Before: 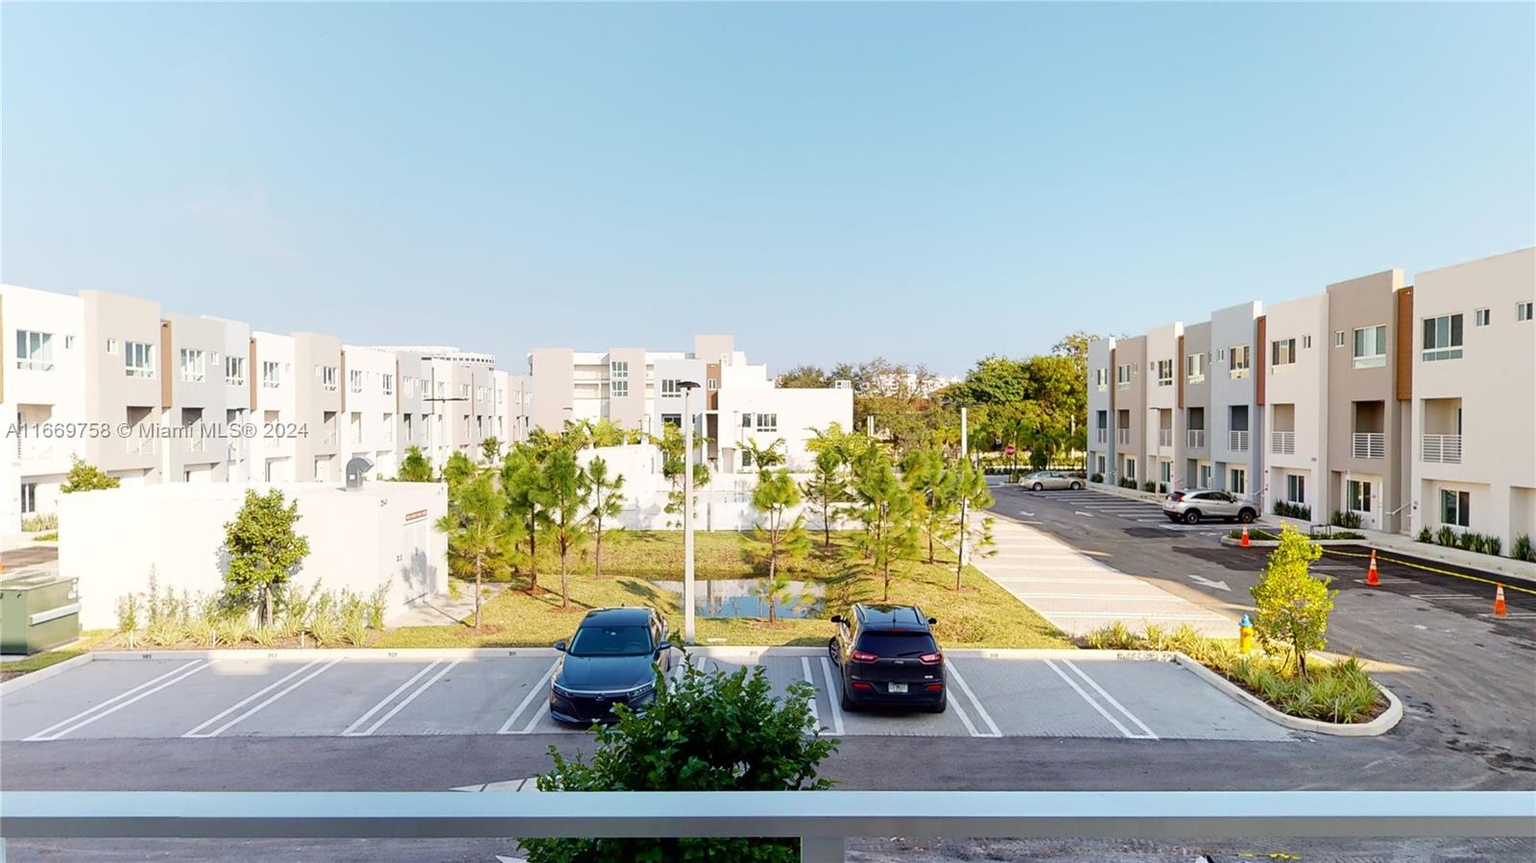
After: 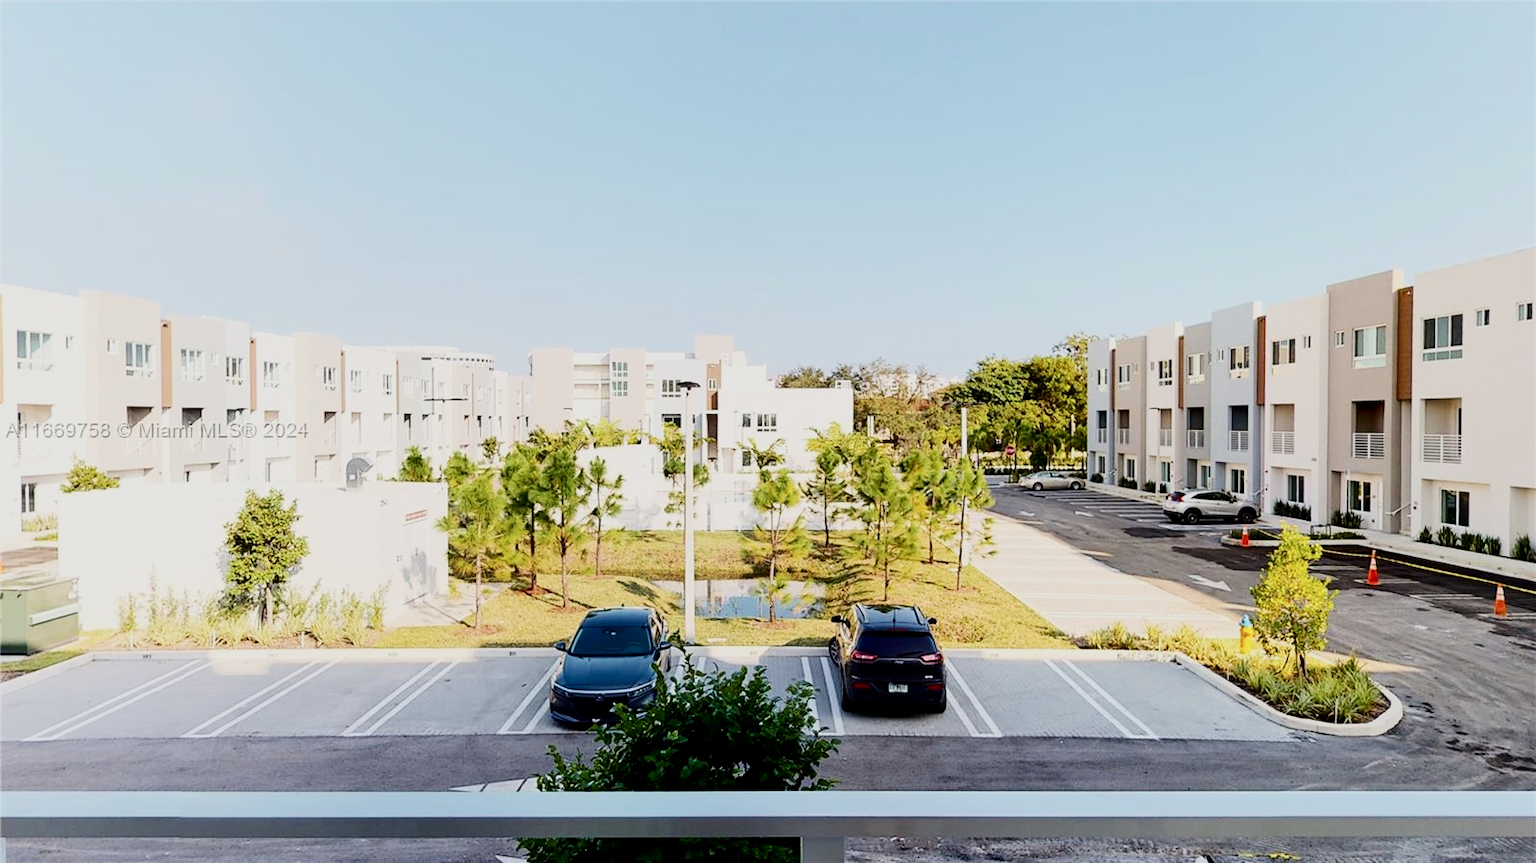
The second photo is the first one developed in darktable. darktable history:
contrast brightness saturation: contrast 0.28
rgb levels: preserve colors max RGB
filmic rgb: black relative exposure -7.15 EV, white relative exposure 5.36 EV, hardness 3.02
